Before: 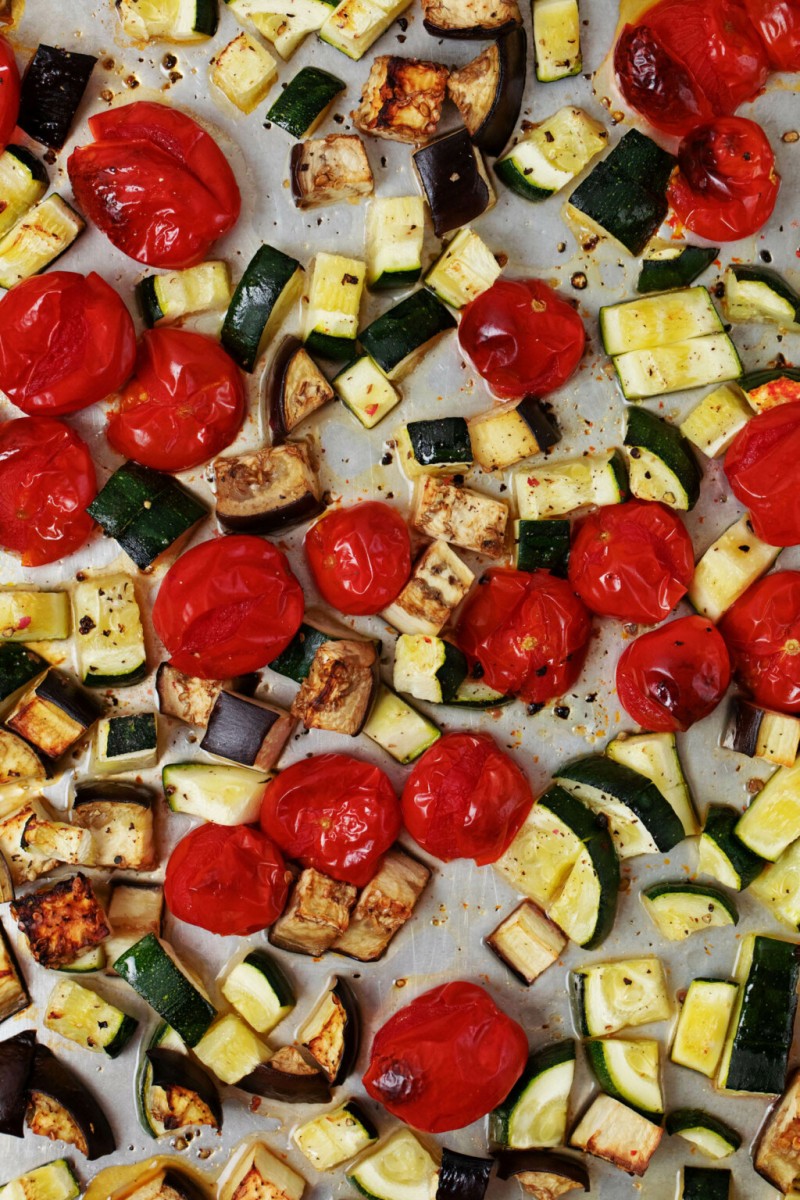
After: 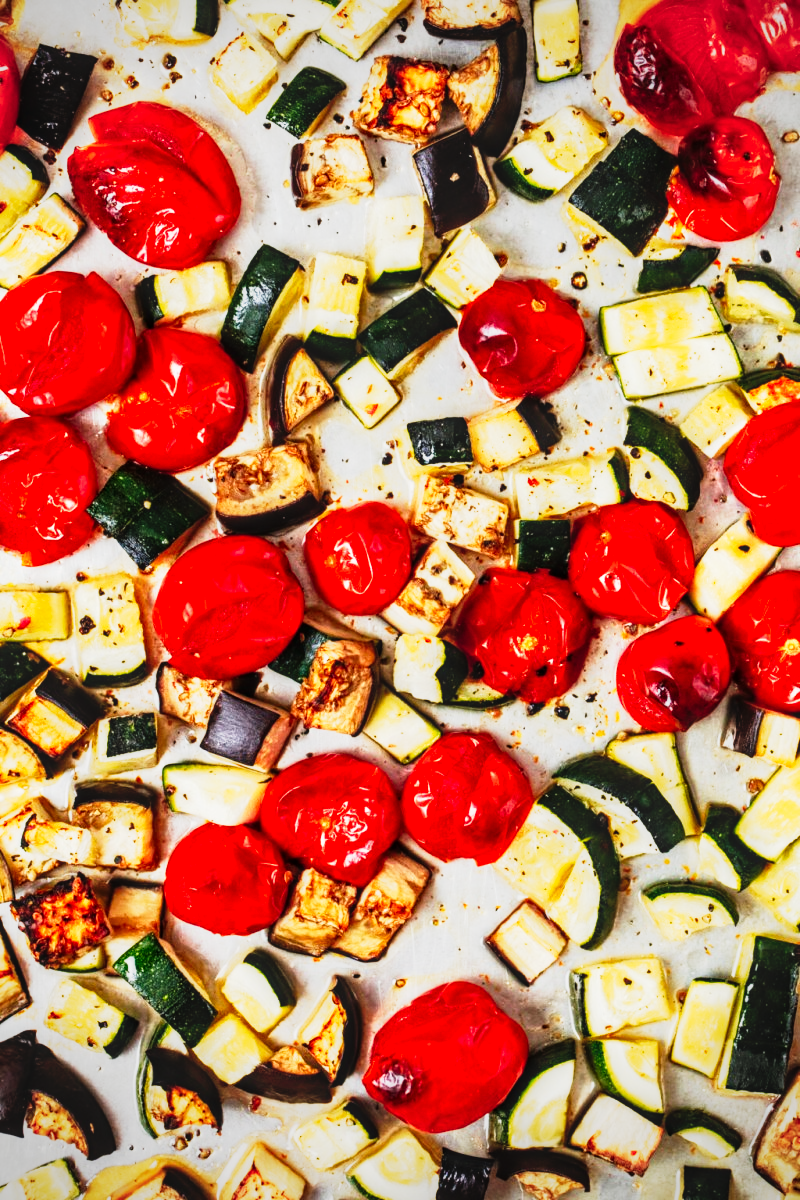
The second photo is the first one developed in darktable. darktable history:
local contrast: on, module defaults
vignetting: brightness -0.427, saturation -0.195
tone curve: curves: ch0 [(0, 0.023) (0.132, 0.075) (0.256, 0.2) (0.463, 0.494) (0.699, 0.816) (0.813, 0.898) (1, 0.943)]; ch1 [(0, 0) (0.32, 0.306) (0.441, 0.41) (0.476, 0.466) (0.498, 0.5) (0.518, 0.519) (0.546, 0.571) (0.604, 0.651) (0.733, 0.817) (1, 1)]; ch2 [(0, 0) (0.312, 0.313) (0.431, 0.425) (0.483, 0.477) (0.503, 0.503) (0.526, 0.507) (0.564, 0.575) (0.614, 0.695) (0.713, 0.767) (0.985, 0.966)], preserve colors none
exposure: exposure 0.748 EV, compensate highlight preservation false
